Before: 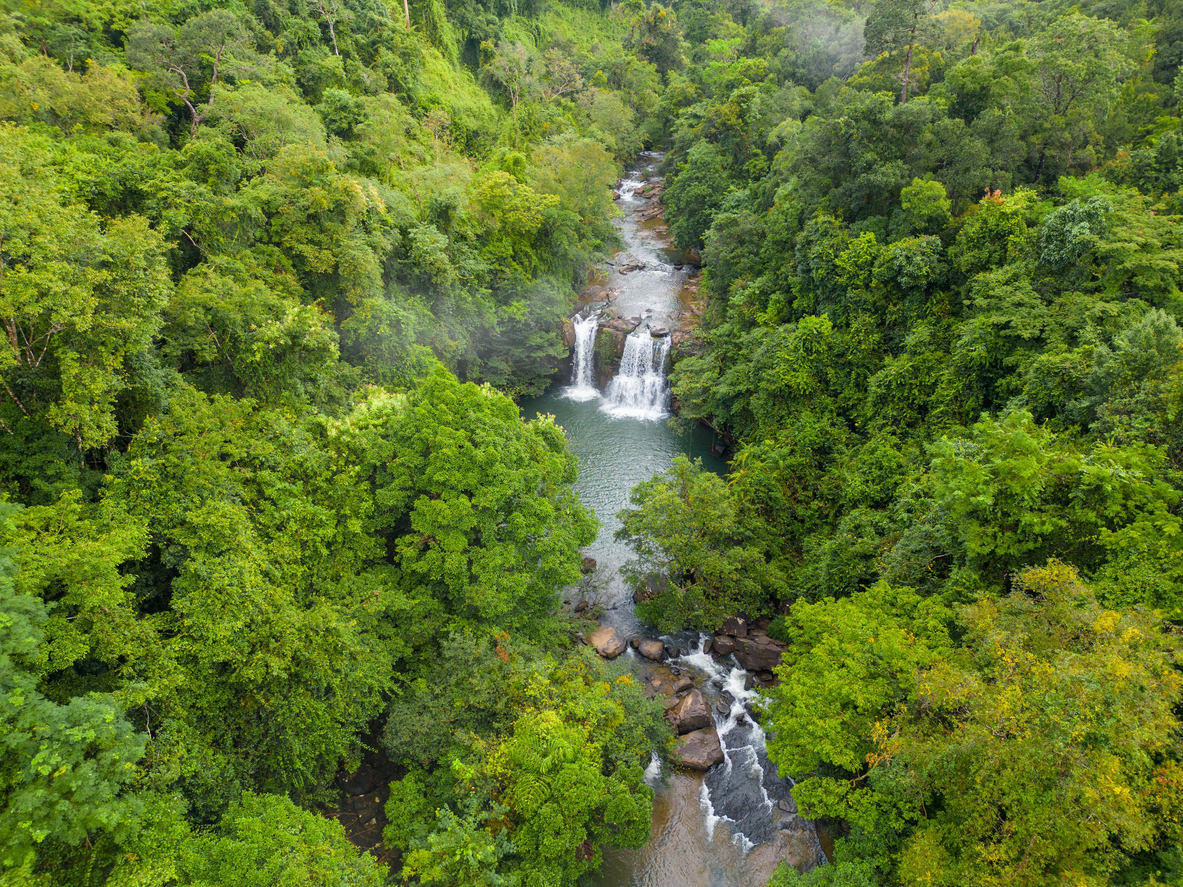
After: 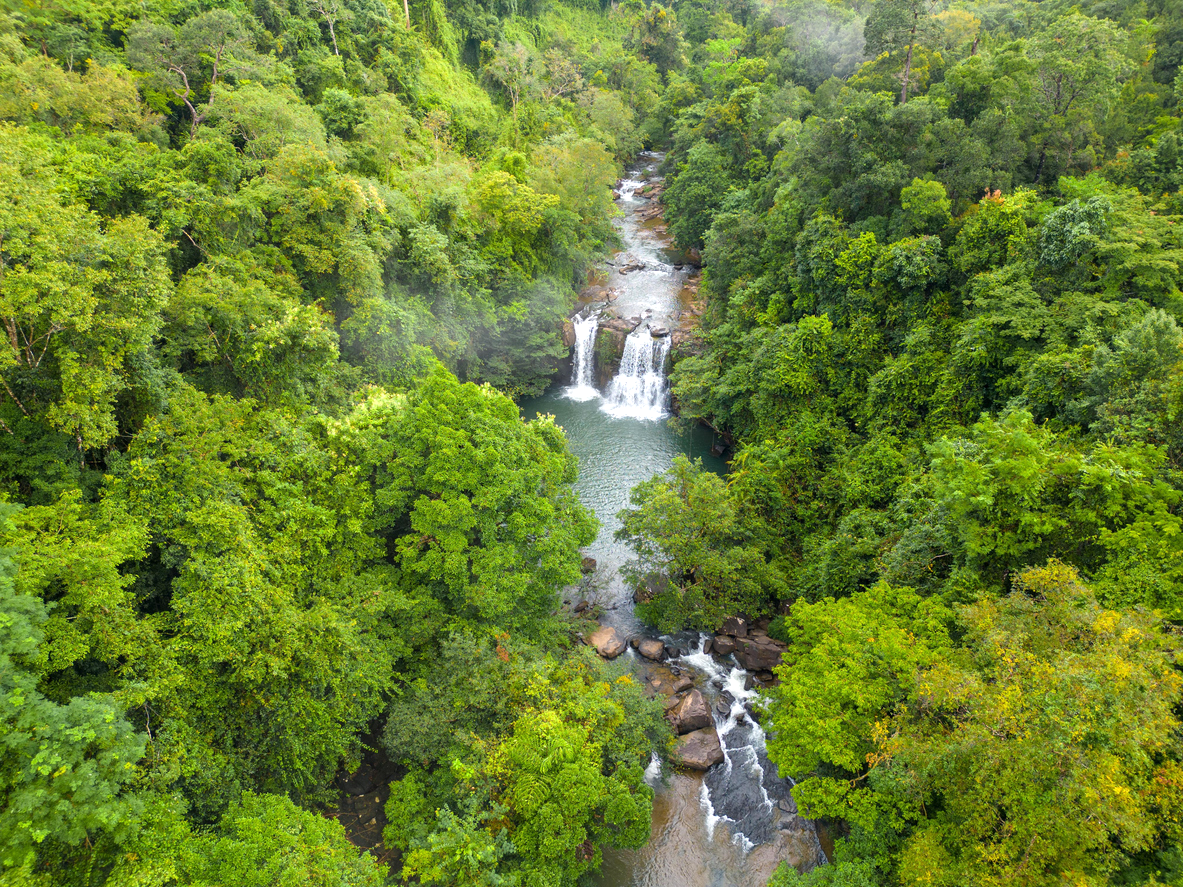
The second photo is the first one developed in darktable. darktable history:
tone equalizer: -8 EV -0.449 EV, -7 EV -0.386 EV, -6 EV -0.32 EV, -5 EV -0.227 EV, -3 EV 0.248 EV, -2 EV 0.339 EV, -1 EV 0.371 EV, +0 EV 0.423 EV, smoothing diameter 24.84%, edges refinement/feathering 6.46, preserve details guided filter
